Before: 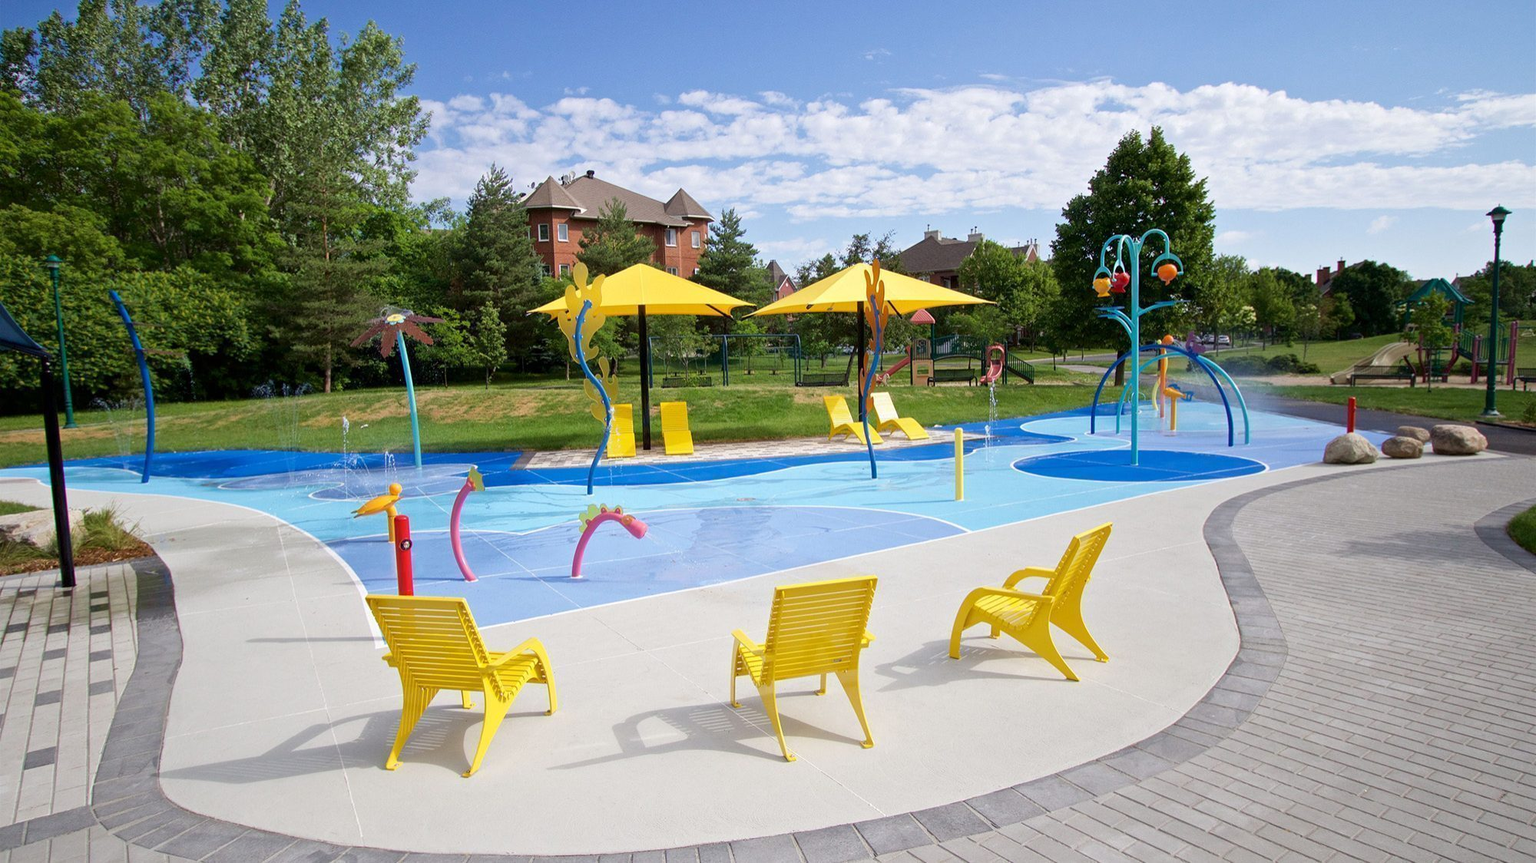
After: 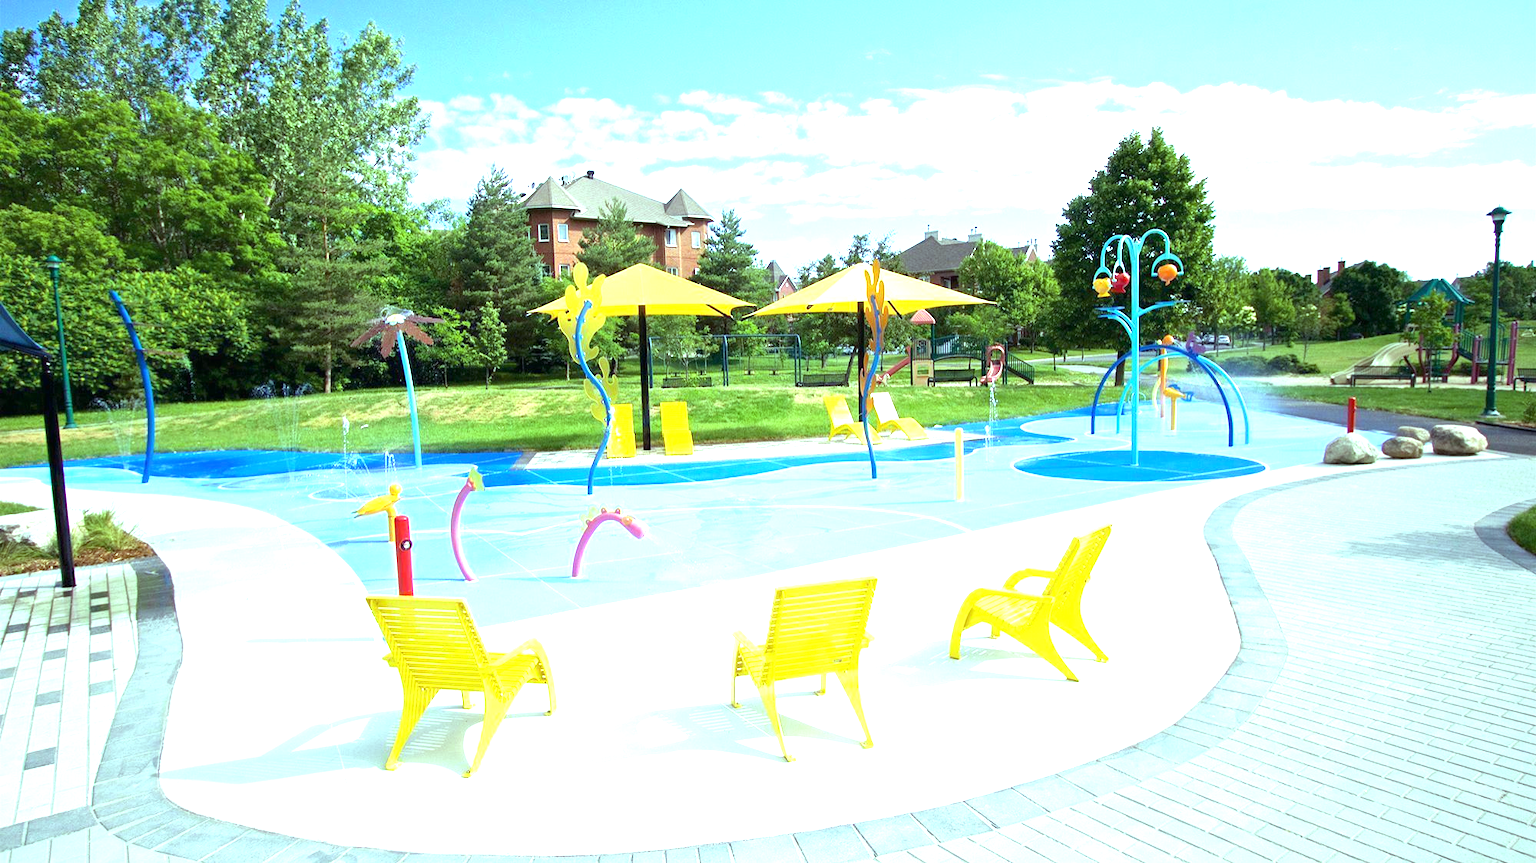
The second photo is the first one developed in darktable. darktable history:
exposure: black level correction 0, exposure 1.379 EV, compensate exposure bias true, compensate highlight preservation false
color balance: mode lift, gamma, gain (sRGB), lift [0.997, 0.979, 1.021, 1.011], gamma [1, 1.084, 0.916, 0.998], gain [1, 0.87, 1.13, 1.101], contrast 4.55%, contrast fulcrum 38.24%, output saturation 104.09%
